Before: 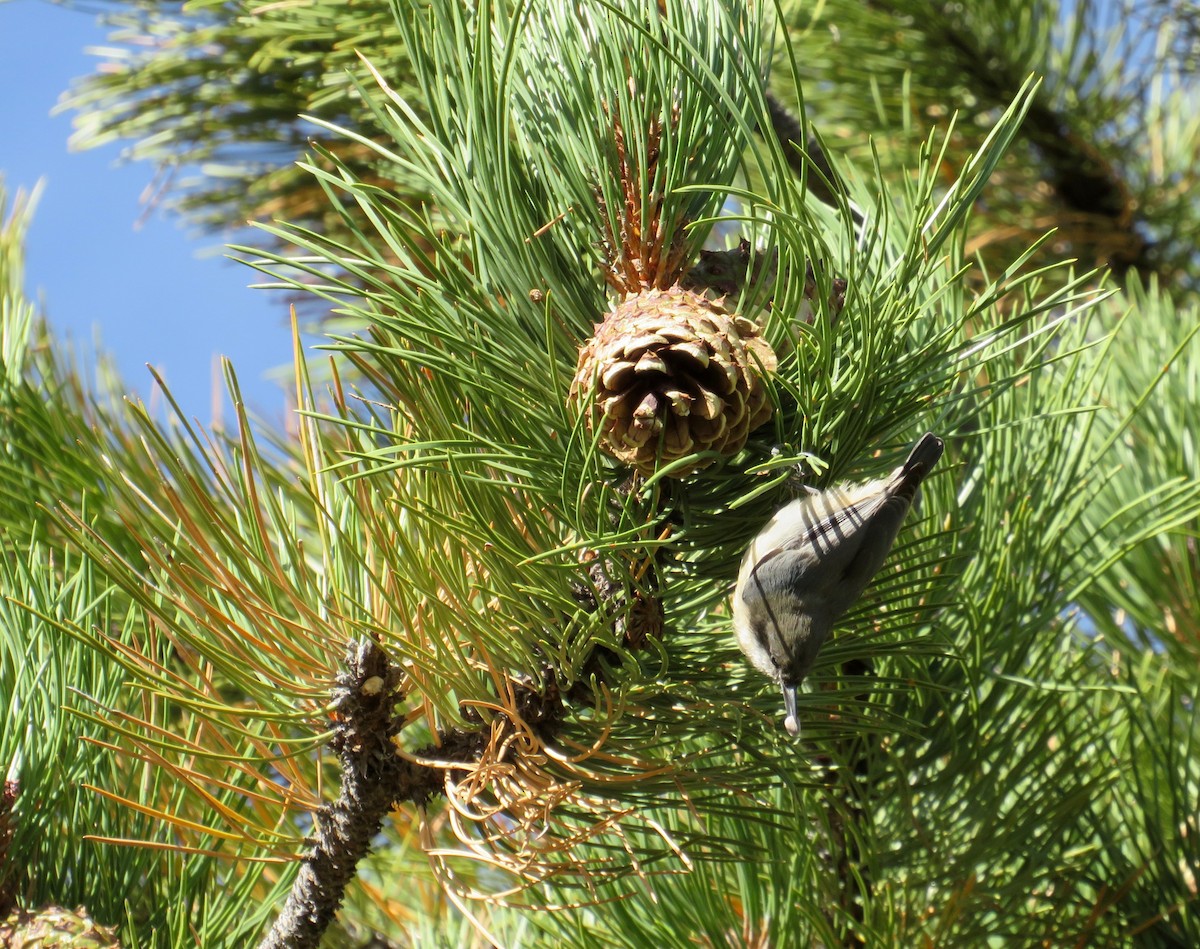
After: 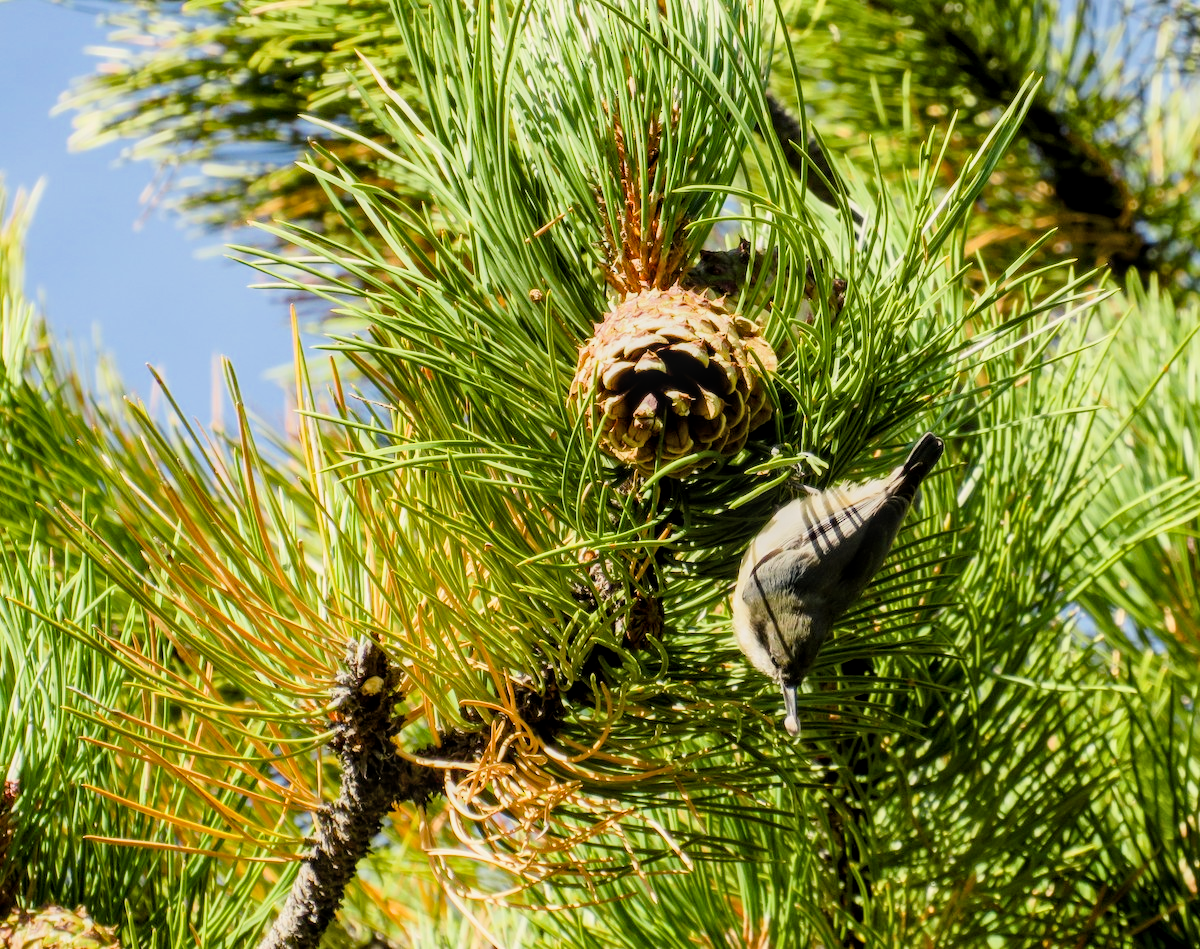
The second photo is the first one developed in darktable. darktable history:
filmic rgb: black relative exposure -7.65 EV, white relative exposure 4.56 EV, hardness 3.61, contrast 1.253
exposure: black level correction 0, exposure 0.5 EV, compensate exposure bias true, compensate highlight preservation false
color balance rgb: highlights gain › chroma 3.087%, highlights gain › hue 76.19°, perceptual saturation grading › global saturation 20%, perceptual saturation grading › highlights -14.387%, perceptual saturation grading › shadows 49.913%, global vibrance 14.556%
local contrast: on, module defaults
